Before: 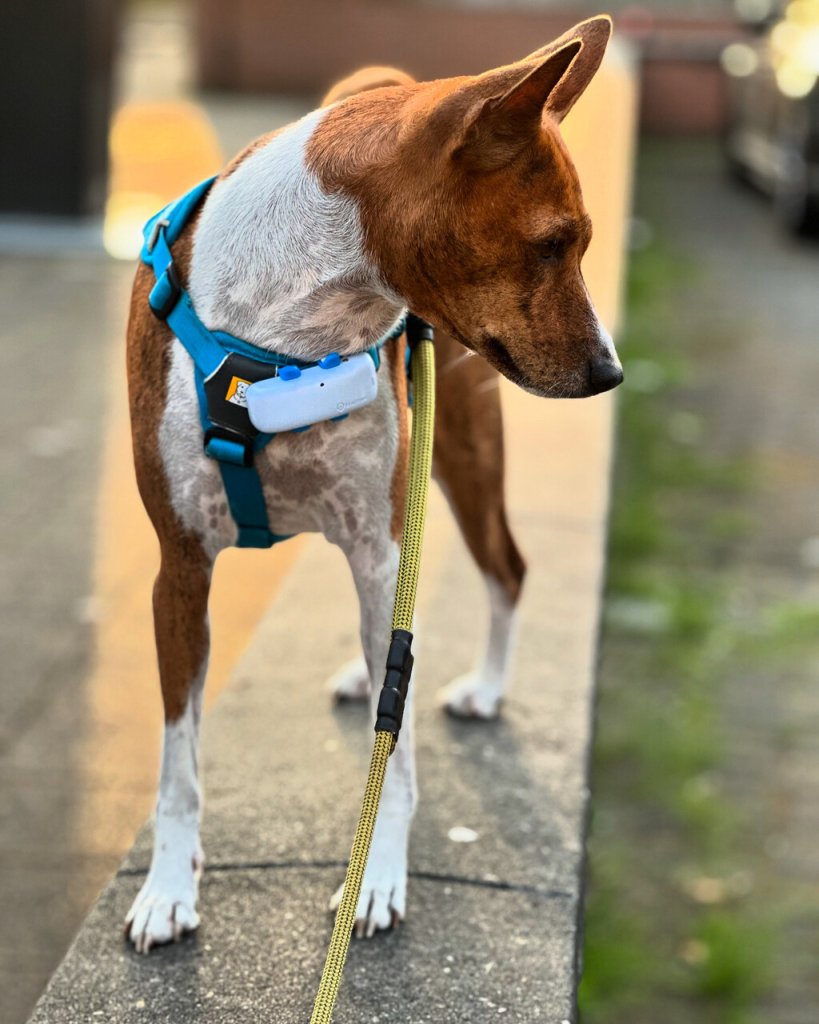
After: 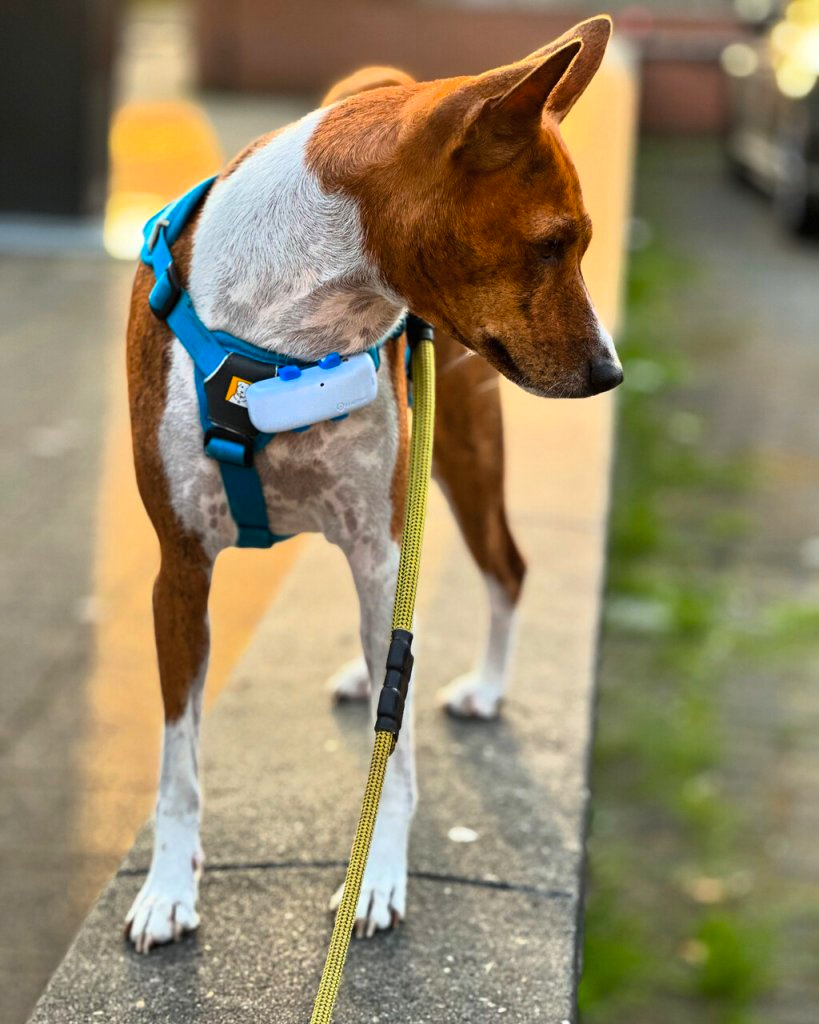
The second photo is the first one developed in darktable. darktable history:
shadows and highlights: shadows 25, highlights -25
color balance rgb: linear chroma grading › global chroma 10%, perceptual saturation grading › global saturation 5%, perceptual brilliance grading › global brilliance 4%, global vibrance 7%, saturation formula JzAzBz (2021)
